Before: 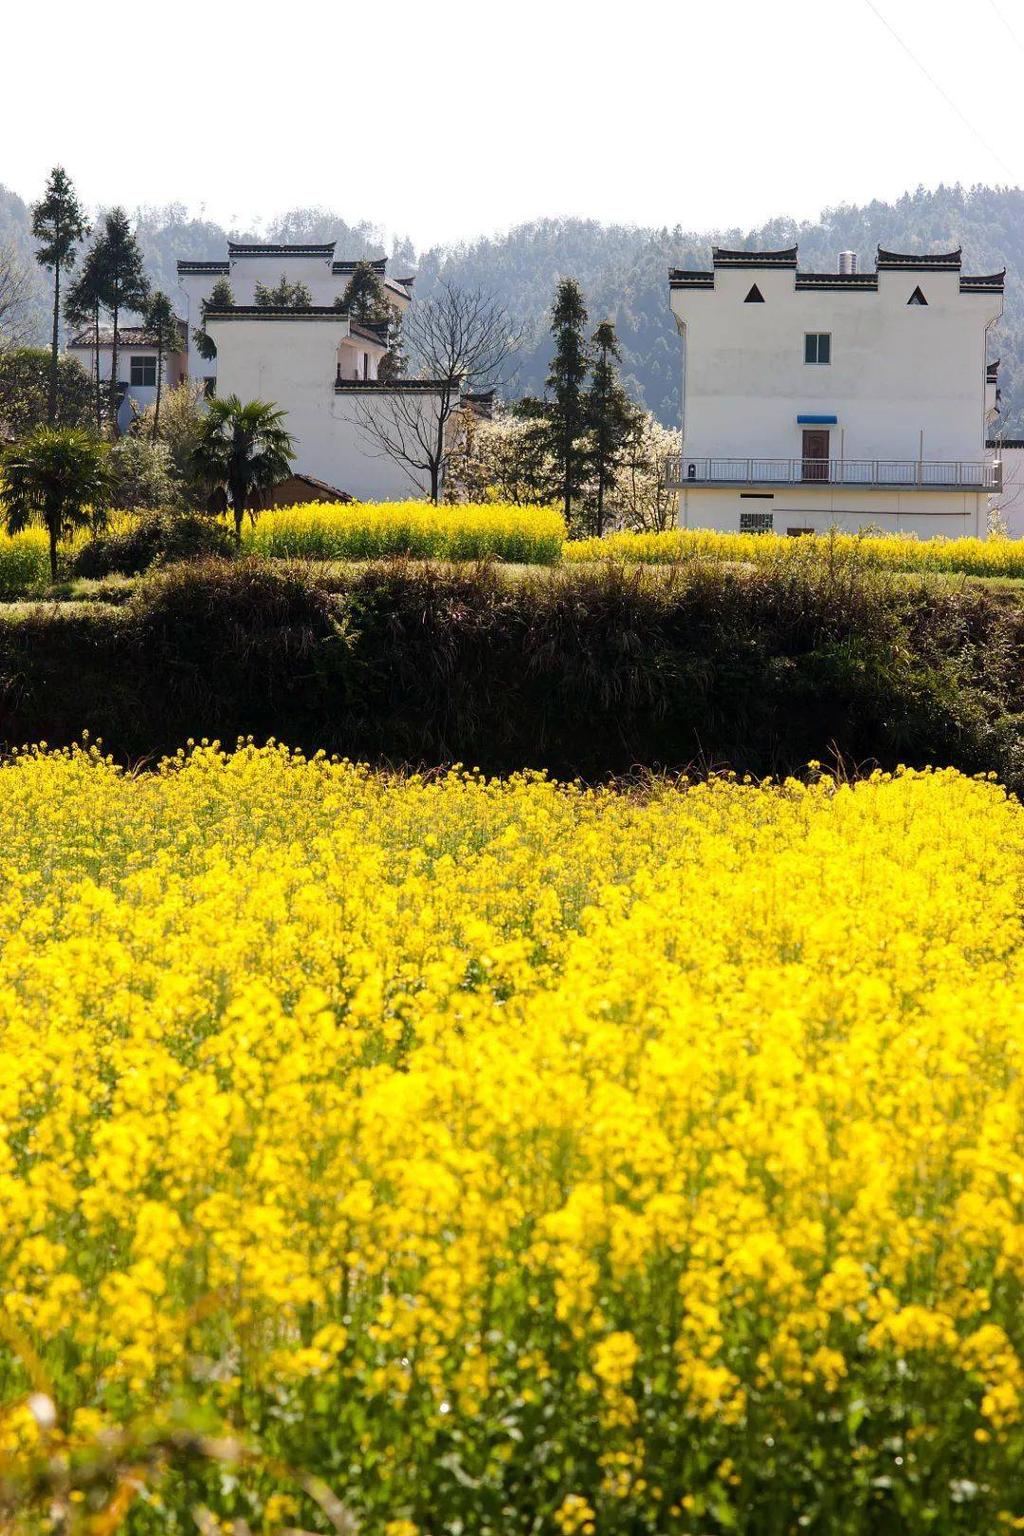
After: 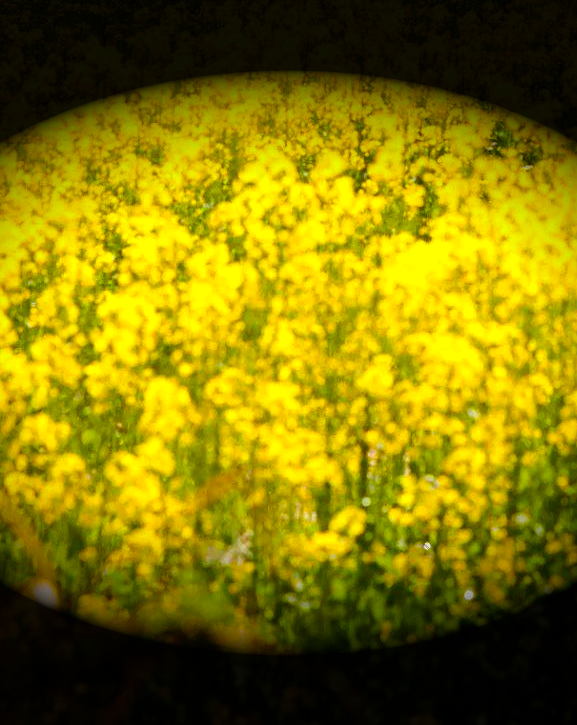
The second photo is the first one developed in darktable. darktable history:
crop and rotate: top 54.98%, right 46.484%, bottom 0.212%
vignetting: fall-off start 71.24%, brightness -0.996, saturation 0.494, width/height ratio 1.333, unbound false
color balance rgb: shadows lift › chroma 0.781%, shadows lift › hue 113.71°, highlights gain › luminance 16.87%, highlights gain › chroma 2.948%, highlights gain › hue 263.03°, linear chroma grading › shadows -8.658%, linear chroma grading › global chroma 9.77%, perceptual saturation grading › global saturation 19.346%
